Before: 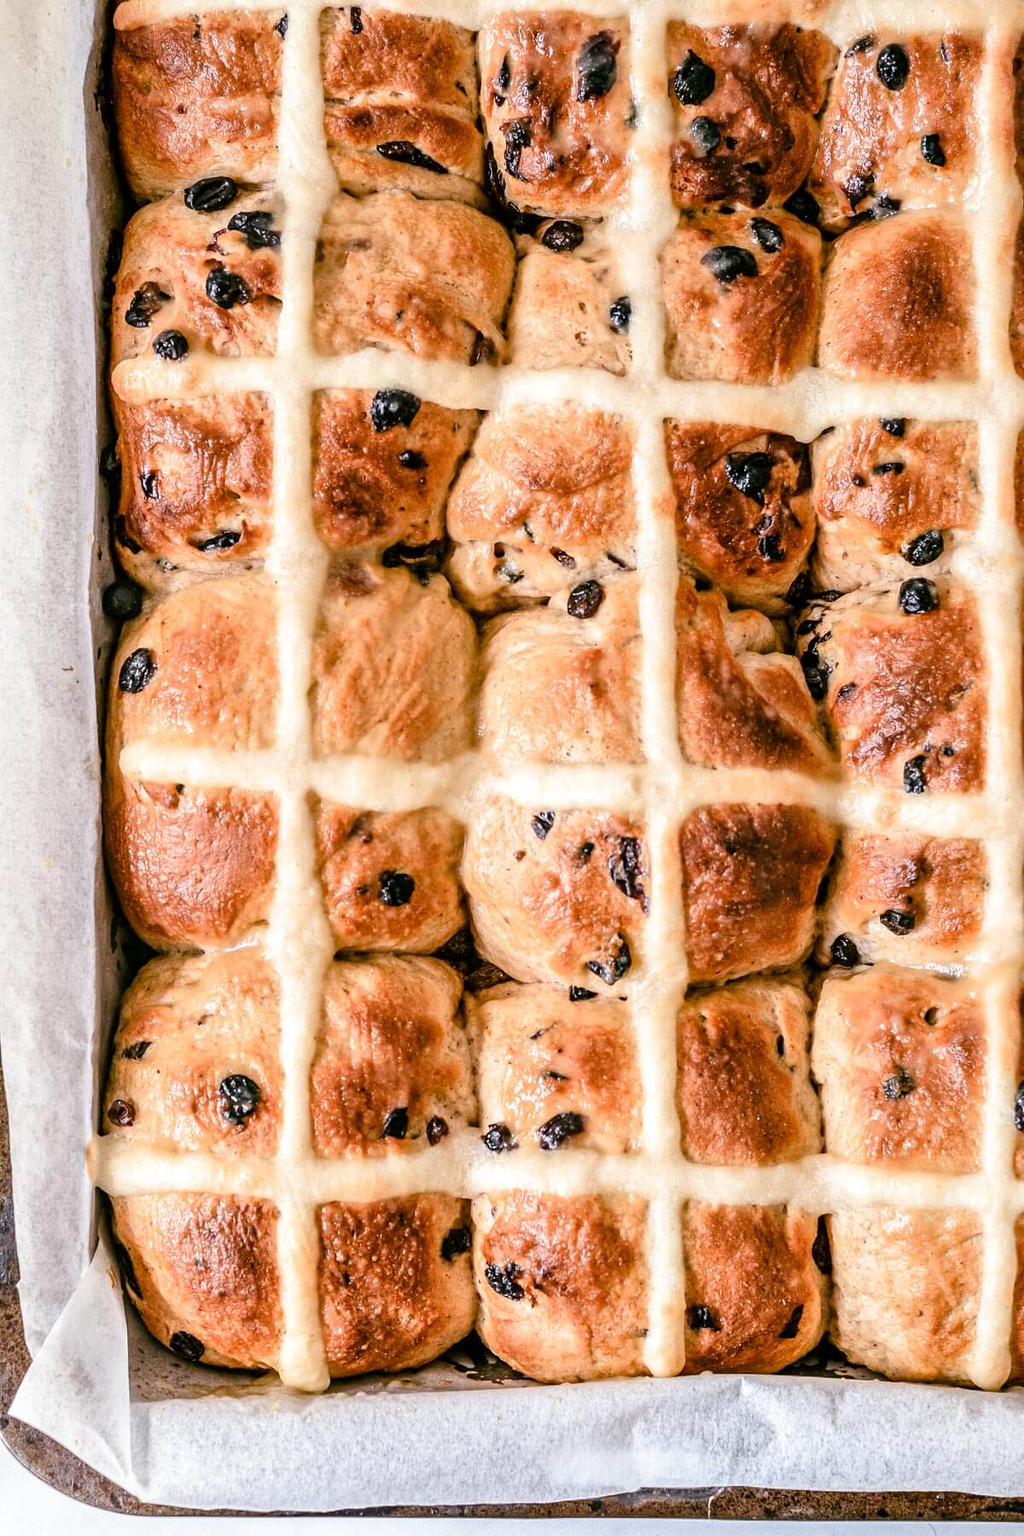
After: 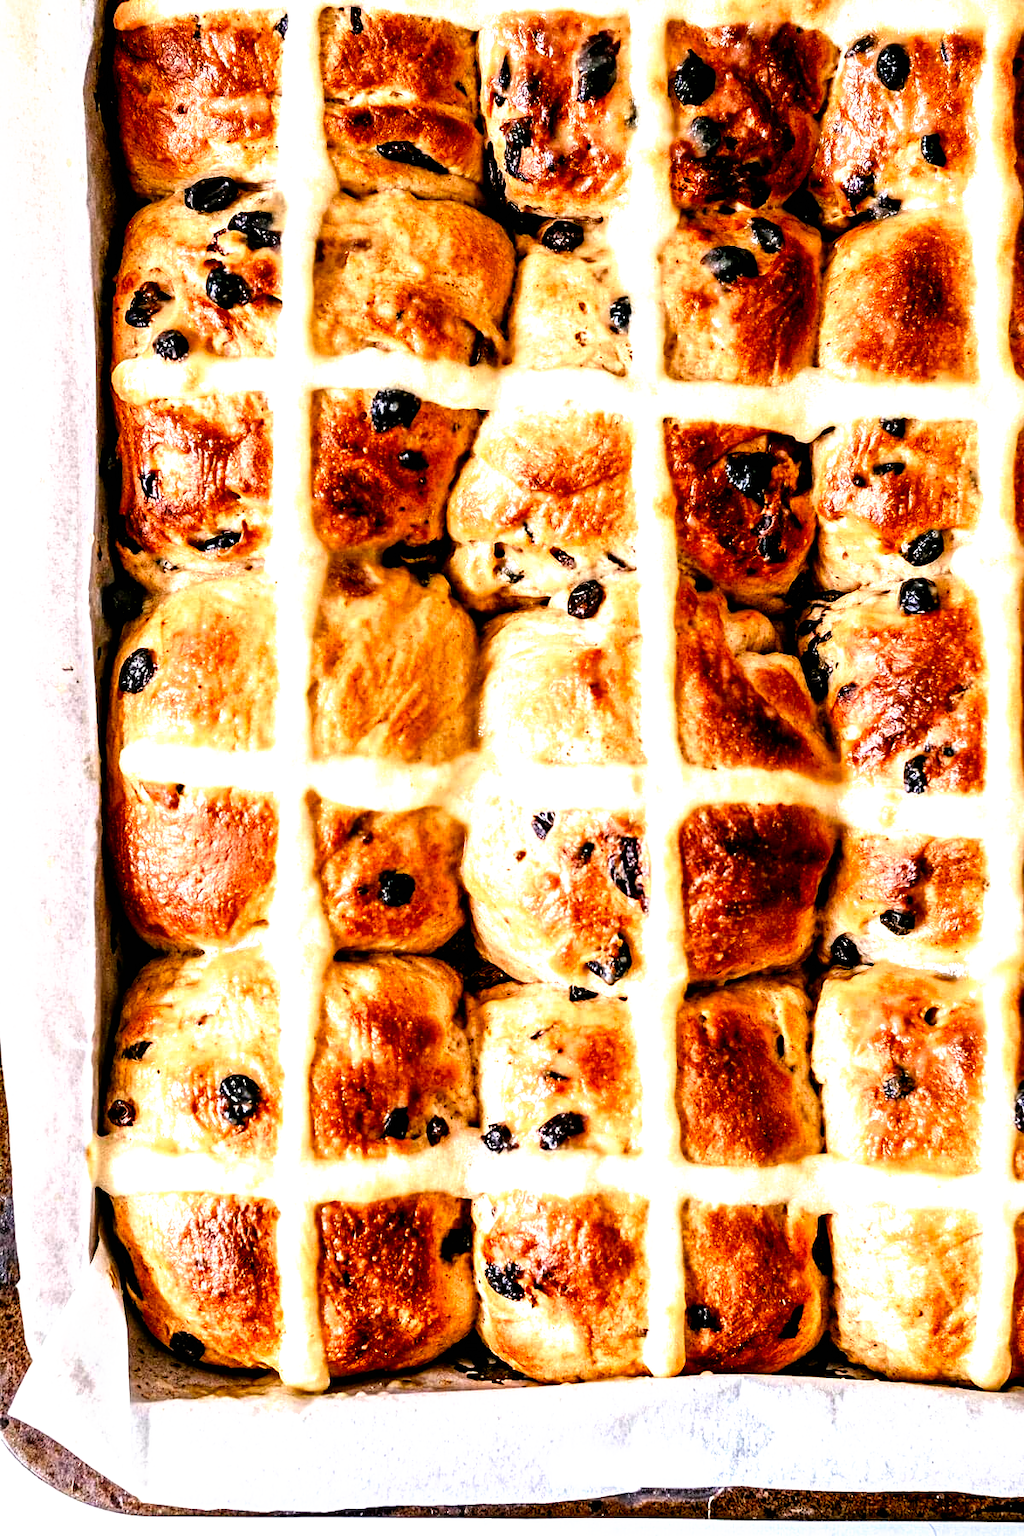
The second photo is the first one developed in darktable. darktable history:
filmic rgb: black relative exposure -8.2 EV, white relative exposure 2.2 EV, threshold 3 EV, hardness 7.11, latitude 85.74%, contrast 1.696, highlights saturation mix -4%, shadows ↔ highlights balance -2.69%, preserve chrominance no, color science v5 (2021), contrast in shadows safe, contrast in highlights safe, enable highlight reconstruction true
color balance rgb "[modern colors]": linear chroma grading › shadows -8%, linear chroma grading › global chroma 10%, perceptual saturation grading › global saturation 2%, perceptual saturation grading › highlights -2%, perceptual saturation grading › mid-tones 4%, perceptual saturation grading › shadows 8%, perceptual brilliance grading › global brilliance 2%, perceptual brilliance grading › highlights -4%, global vibrance 16%, saturation formula JzAzBz (2021)
